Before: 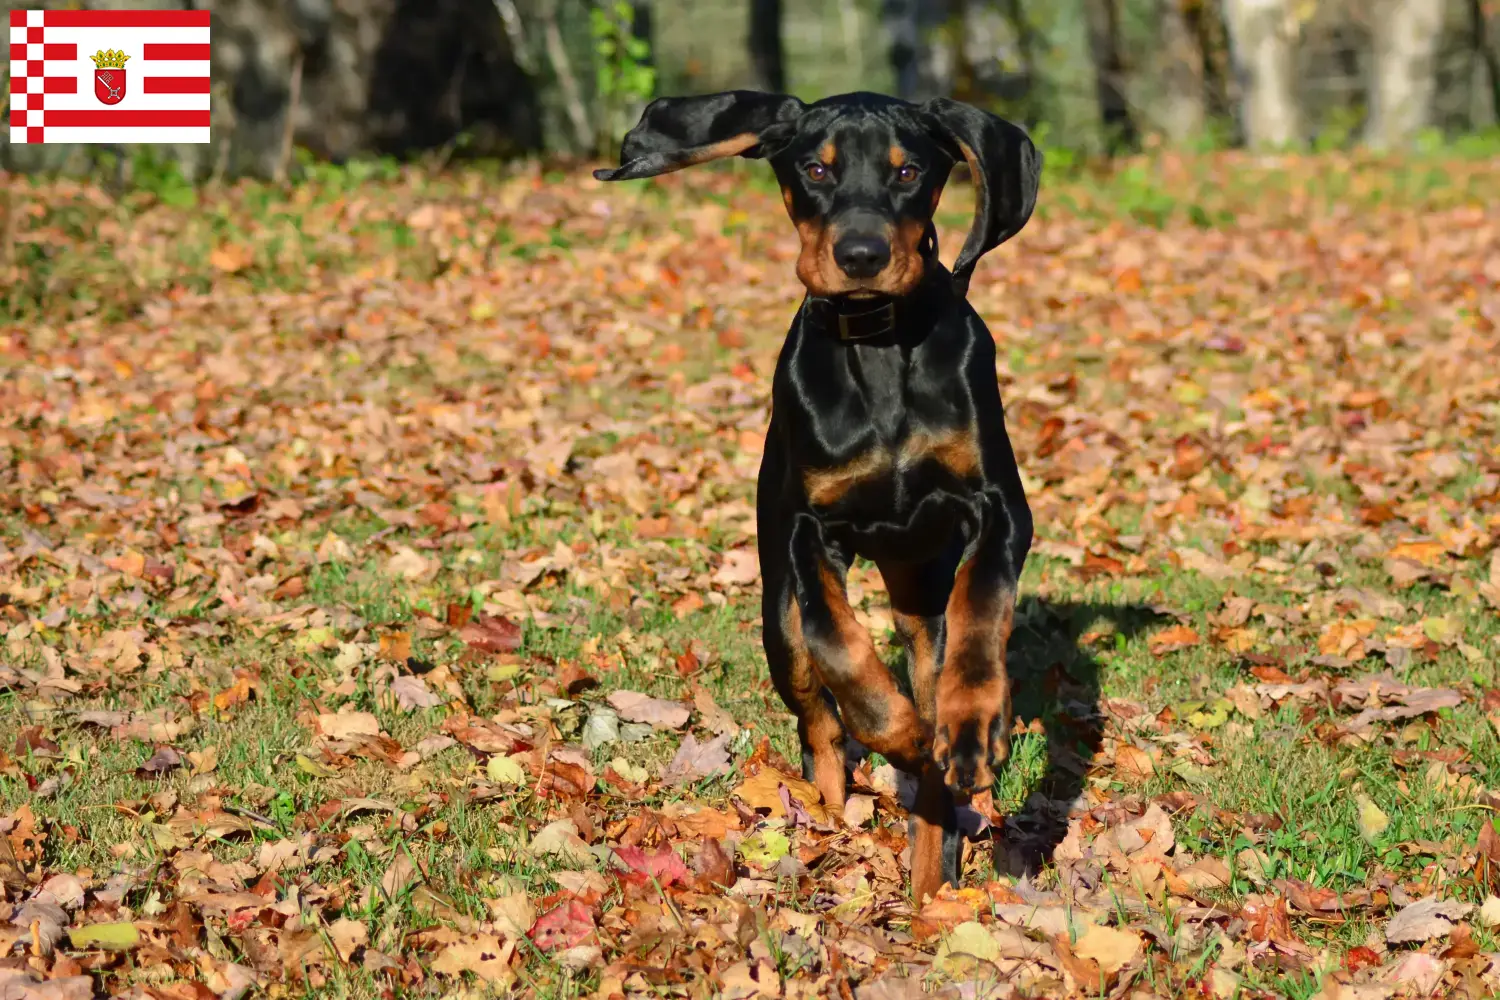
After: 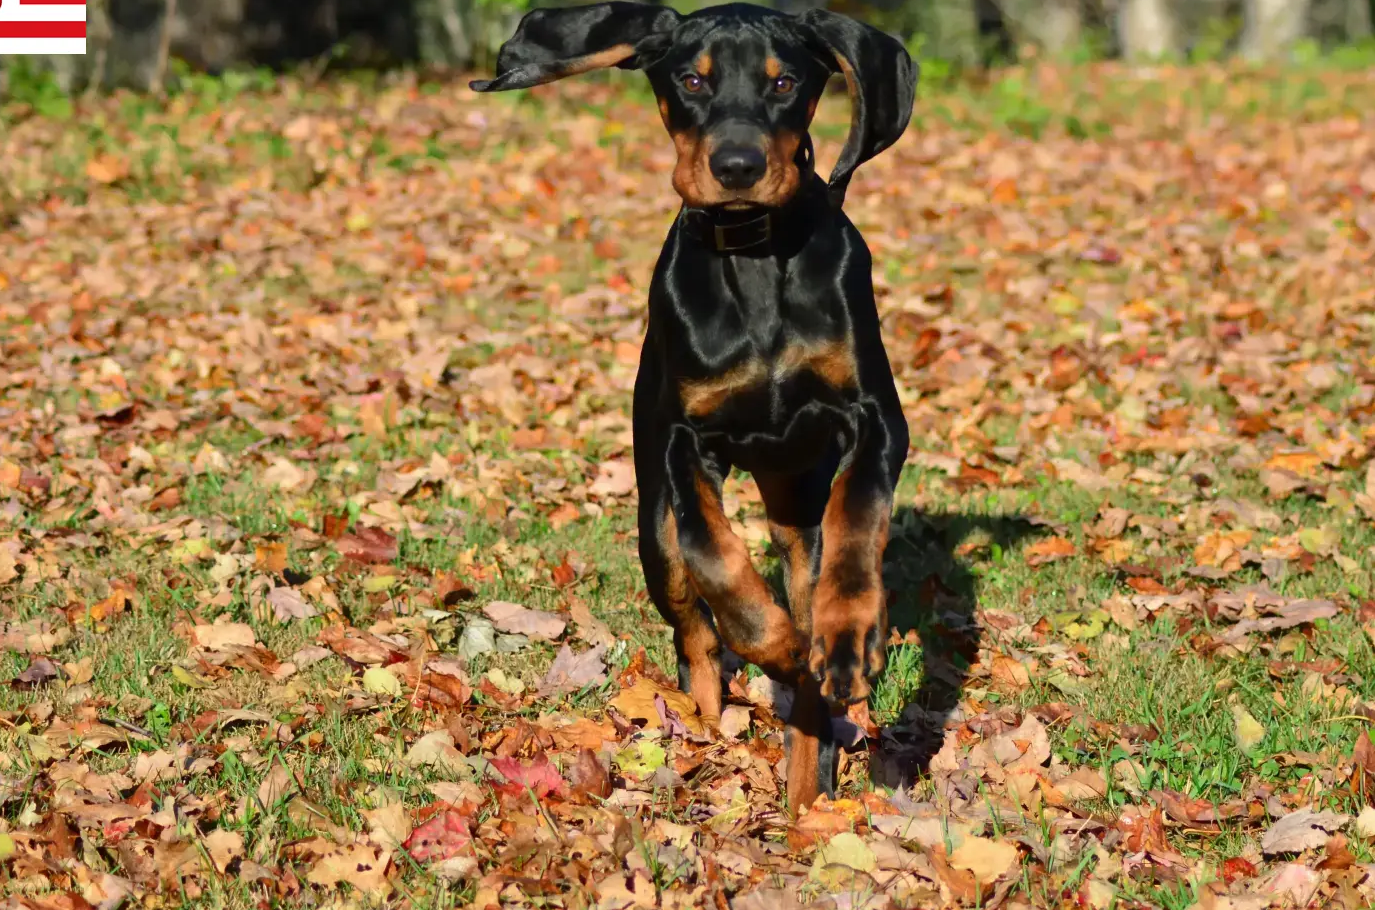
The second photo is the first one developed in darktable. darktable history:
crop and rotate: left 8.275%, top 8.945%
